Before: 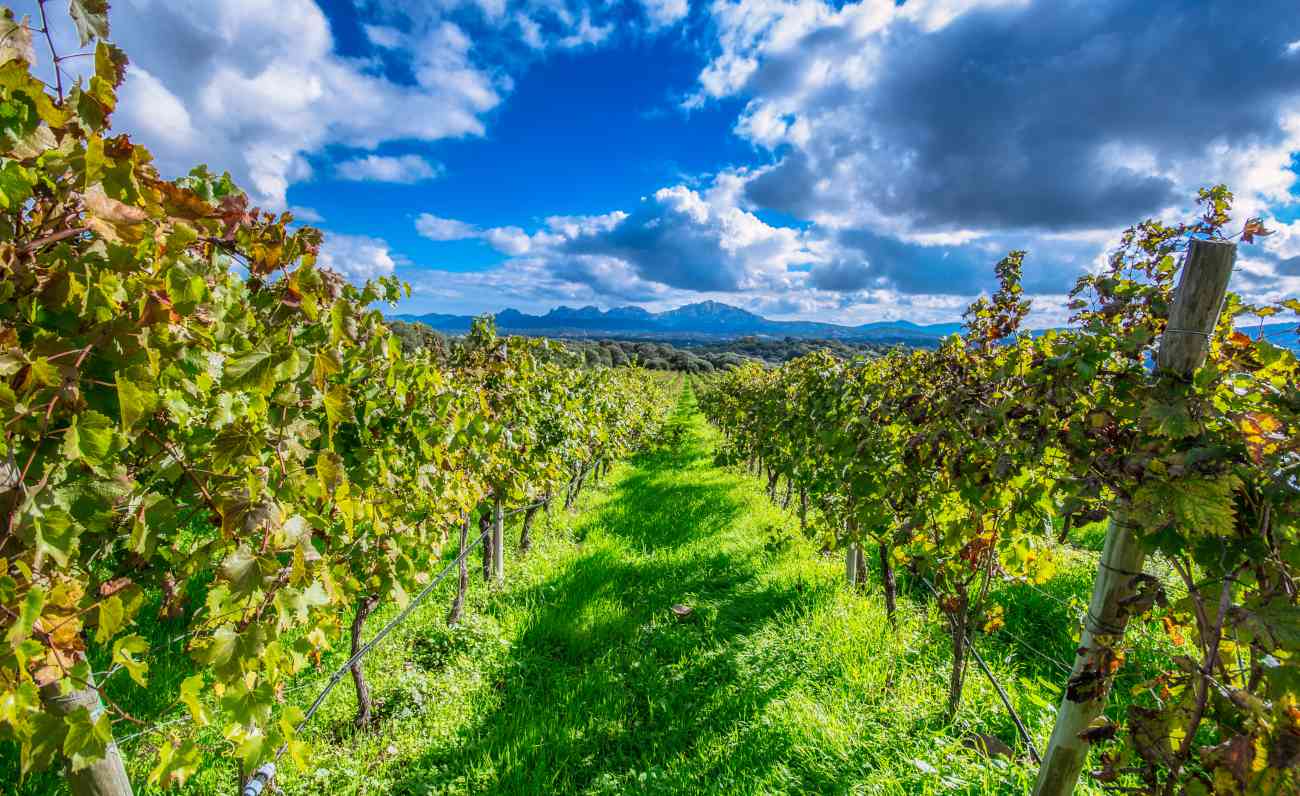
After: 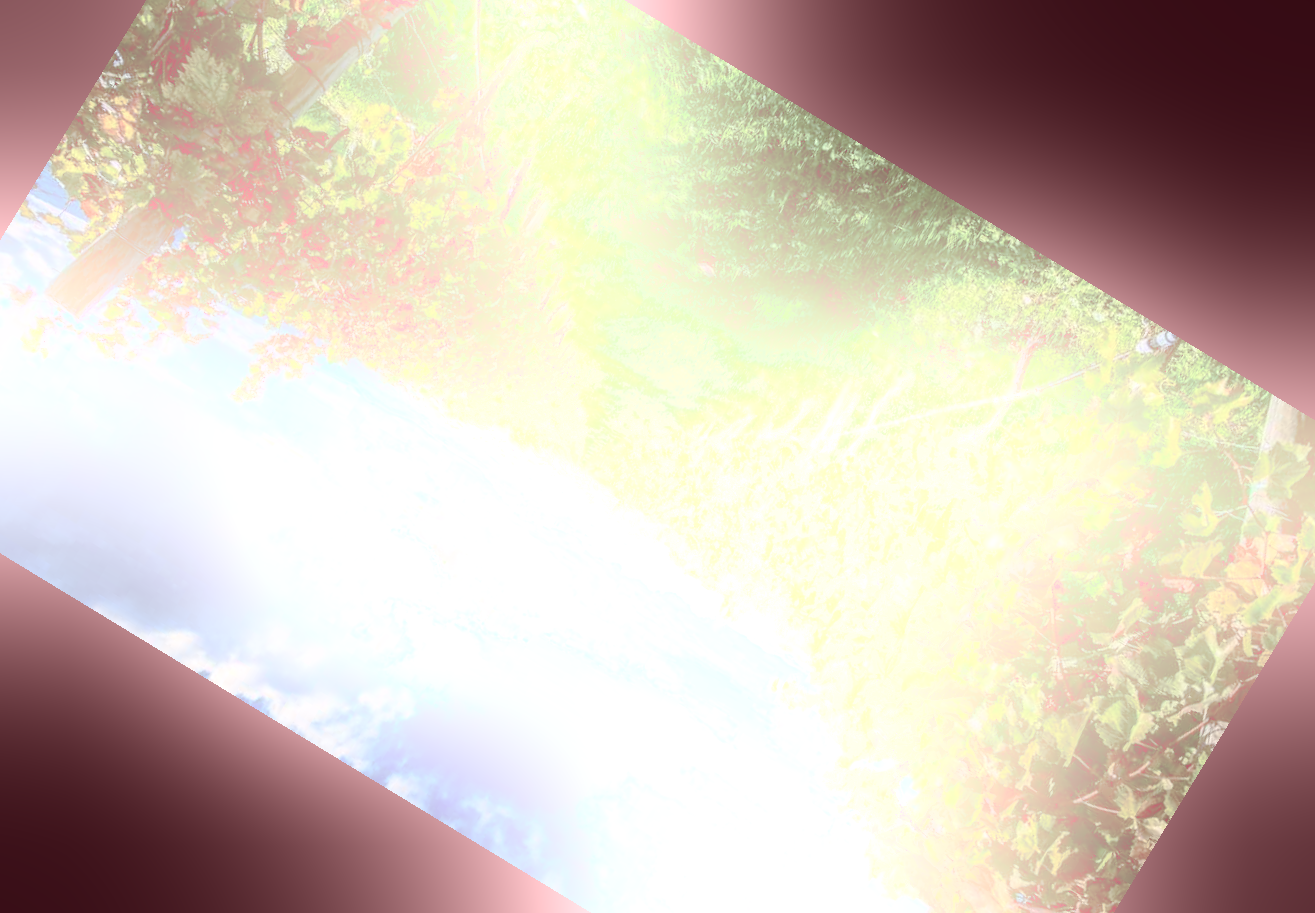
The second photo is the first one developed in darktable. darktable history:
tone equalizer: -8 EV -0.417 EV, -7 EV -0.389 EV, -6 EV -0.333 EV, -5 EV -0.222 EV, -3 EV 0.222 EV, -2 EV 0.333 EV, -1 EV 0.389 EV, +0 EV 0.417 EV, edges refinement/feathering 500, mask exposure compensation -1.57 EV, preserve details no
crop and rotate: angle 148.68°, left 9.111%, top 15.603%, right 4.588%, bottom 17.041%
color balance rgb: shadows lift › luminance 1%, shadows lift › chroma 0.2%, shadows lift › hue 20°, power › luminance 1%, power › chroma 0.4%, power › hue 34°, highlights gain › luminance 0.8%, highlights gain › chroma 0.4%, highlights gain › hue 44°, global offset › chroma 0.4%, global offset › hue 34°, white fulcrum 0.08 EV, linear chroma grading › shadows -7%, linear chroma grading › highlights -7%, linear chroma grading › global chroma -10%, linear chroma grading › mid-tones -8%, perceptual saturation grading › global saturation -28%, perceptual saturation grading › highlights -20%, perceptual saturation grading › mid-tones -24%, perceptual saturation grading › shadows -24%, perceptual brilliance grading › global brilliance -1%, perceptual brilliance grading › highlights -1%, perceptual brilliance grading › mid-tones -1%, perceptual brilliance grading › shadows -1%, global vibrance -17%, contrast -6%
bloom: size 25%, threshold 5%, strength 90%
